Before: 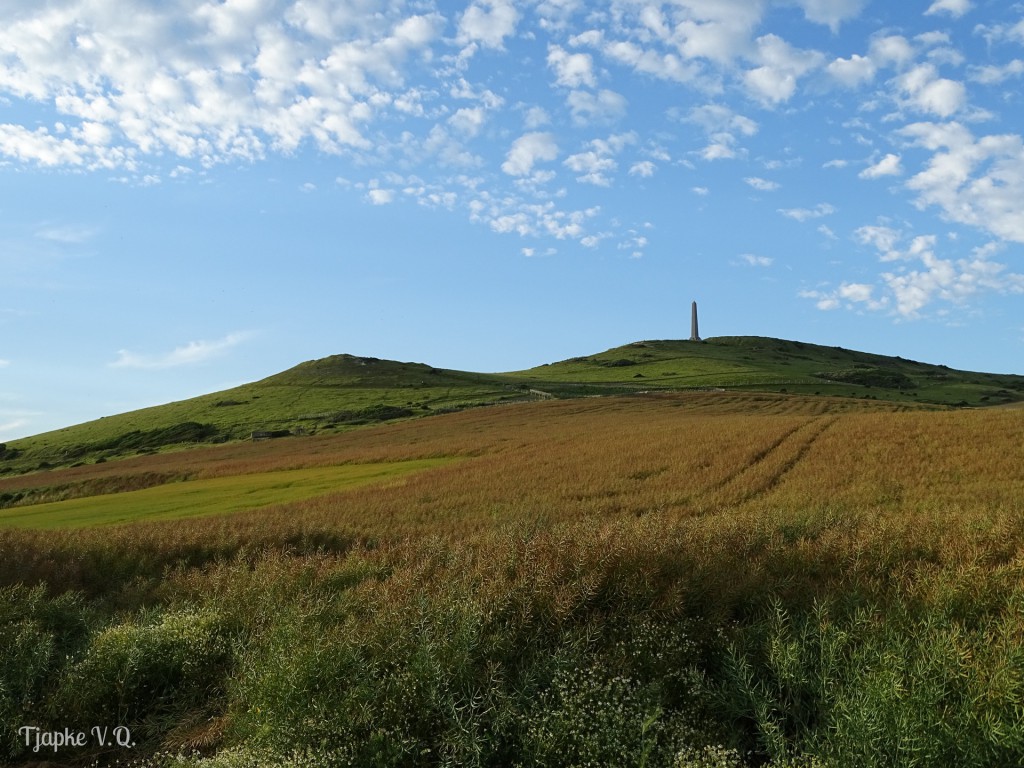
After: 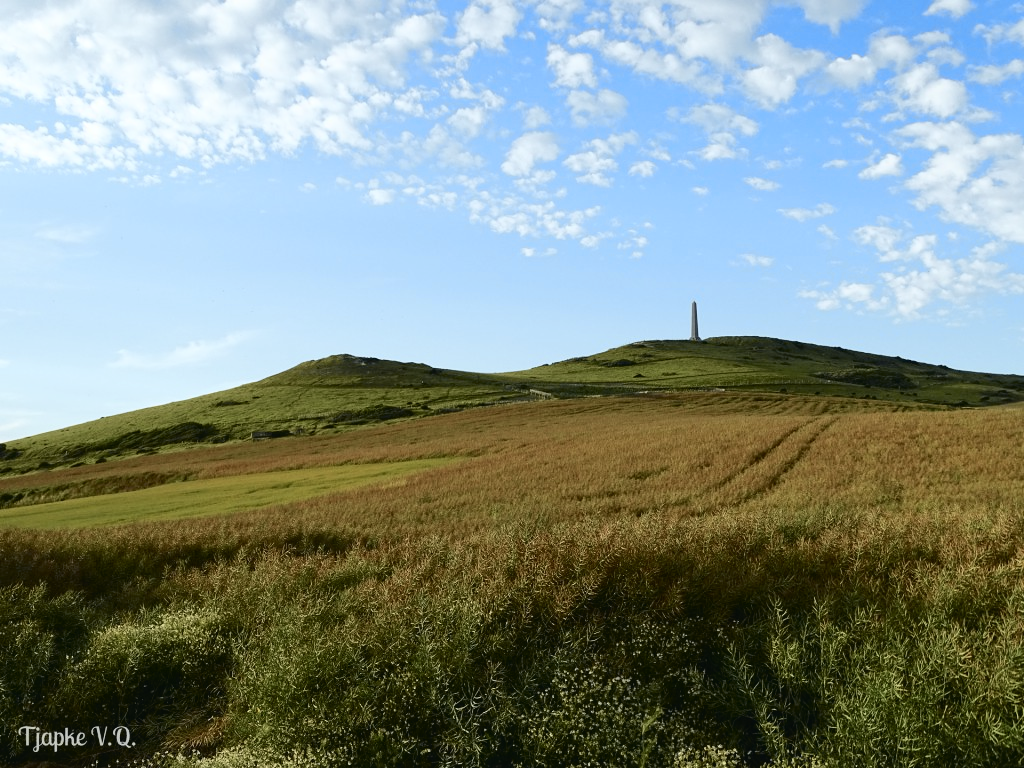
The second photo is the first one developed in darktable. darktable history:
tone curve: curves: ch0 [(0, 0.023) (0.087, 0.065) (0.184, 0.168) (0.45, 0.54) (0.57, 0.683) (0.722, 0.825) (0.877, 0.948) (1, 1)]; ch1 [(0, 0) (0.388, 0.369) (0.44, 0.45) (0.495, 0.491) (0.534, 0.528) (0.657, 0.655) (1, 1)]; ch2 [(0, 0) (0.353, 0.317) (0.408, 0.427) (0.5, 0.497) (0.534, 0.544) (0.576, 0.605) (0.625, 0.631) (1, 1)], color space Lab, independent channels, preserve colors none
